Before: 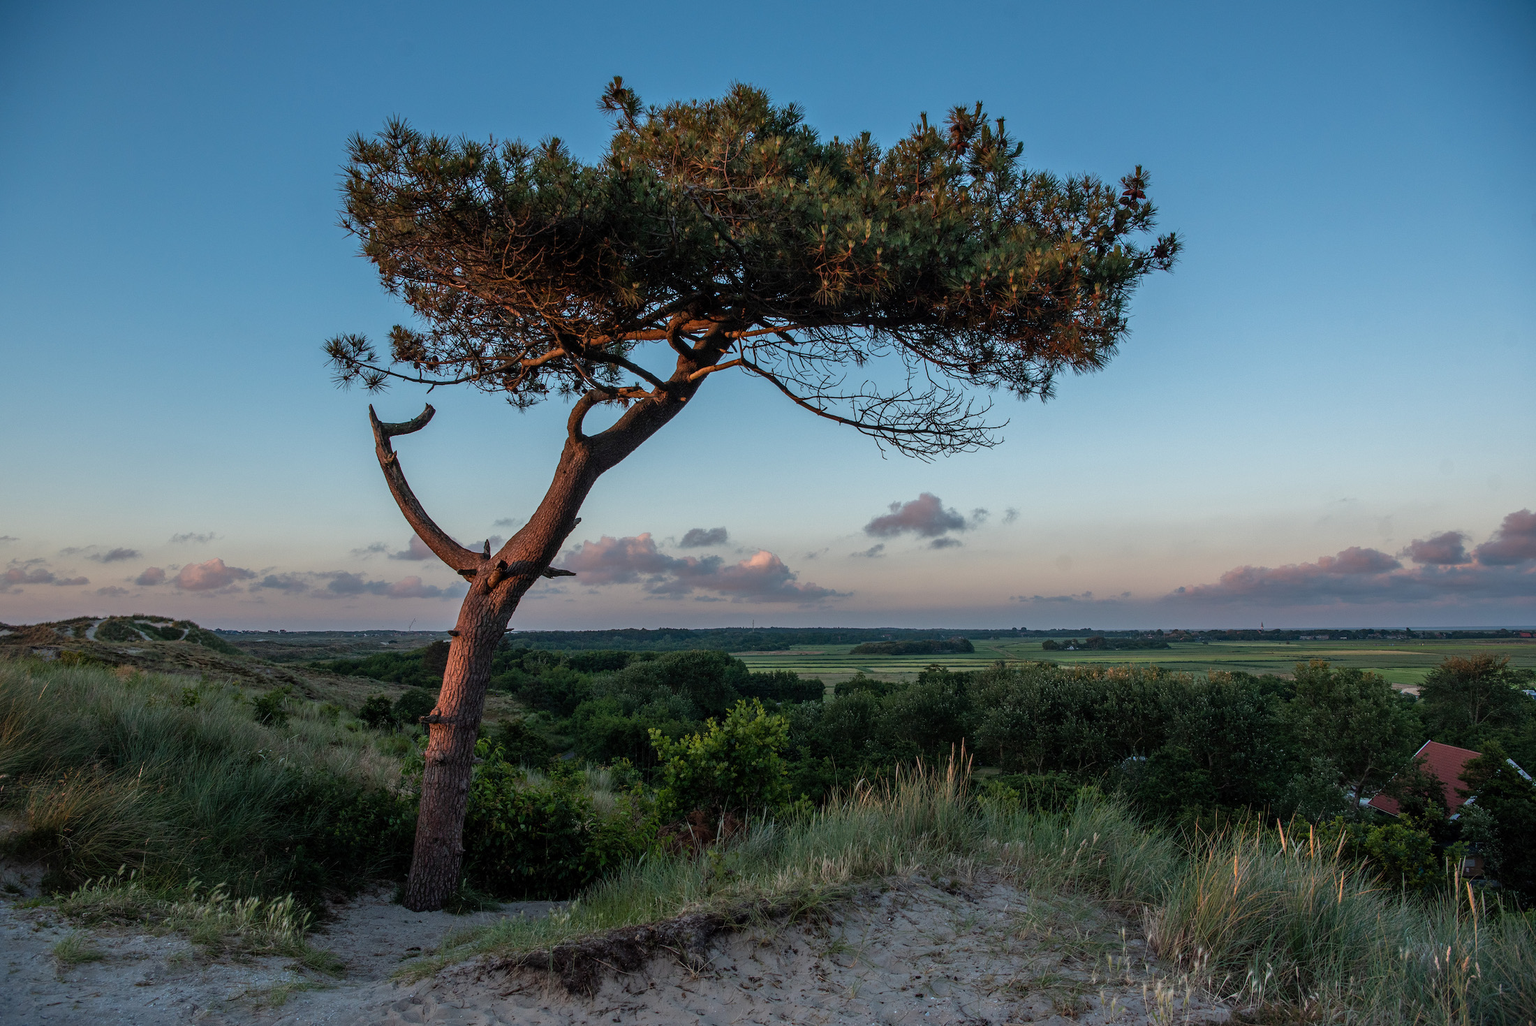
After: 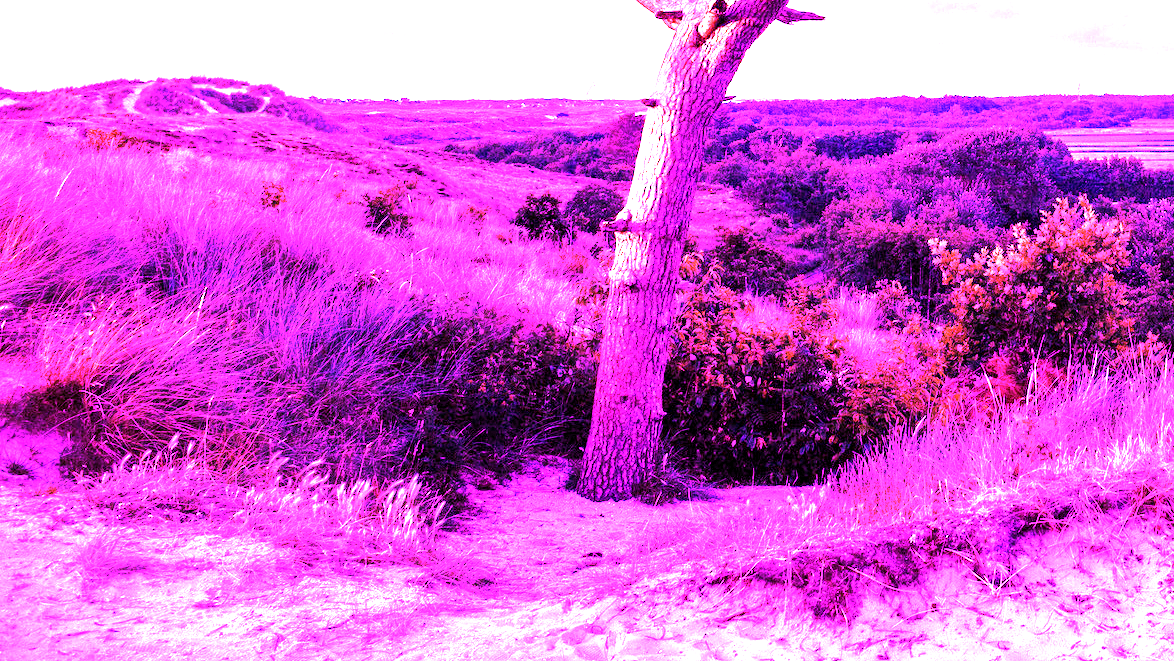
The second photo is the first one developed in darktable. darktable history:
white balance: red 8, blue 8
color calibration: illuminant as shot in camera, x 0.358, y 0.373, temperature 4628.91 K
crop and rotate: top 54.778%, right 46.61%, bottom 0.159%
